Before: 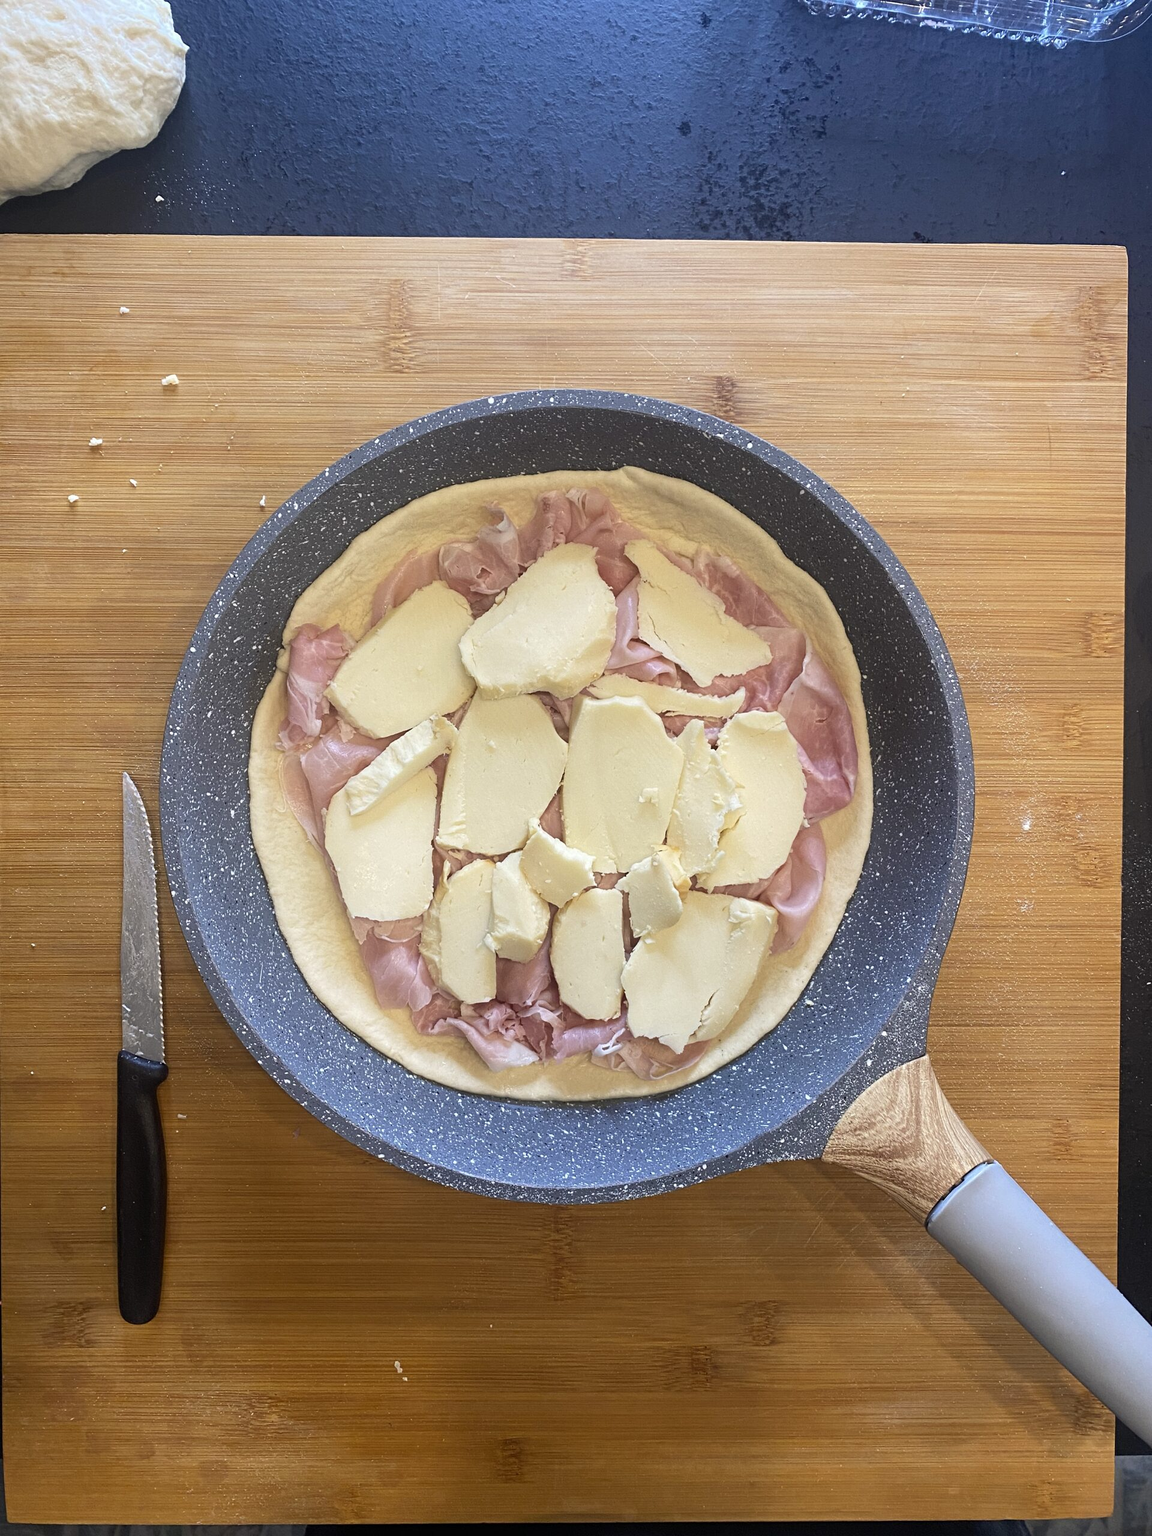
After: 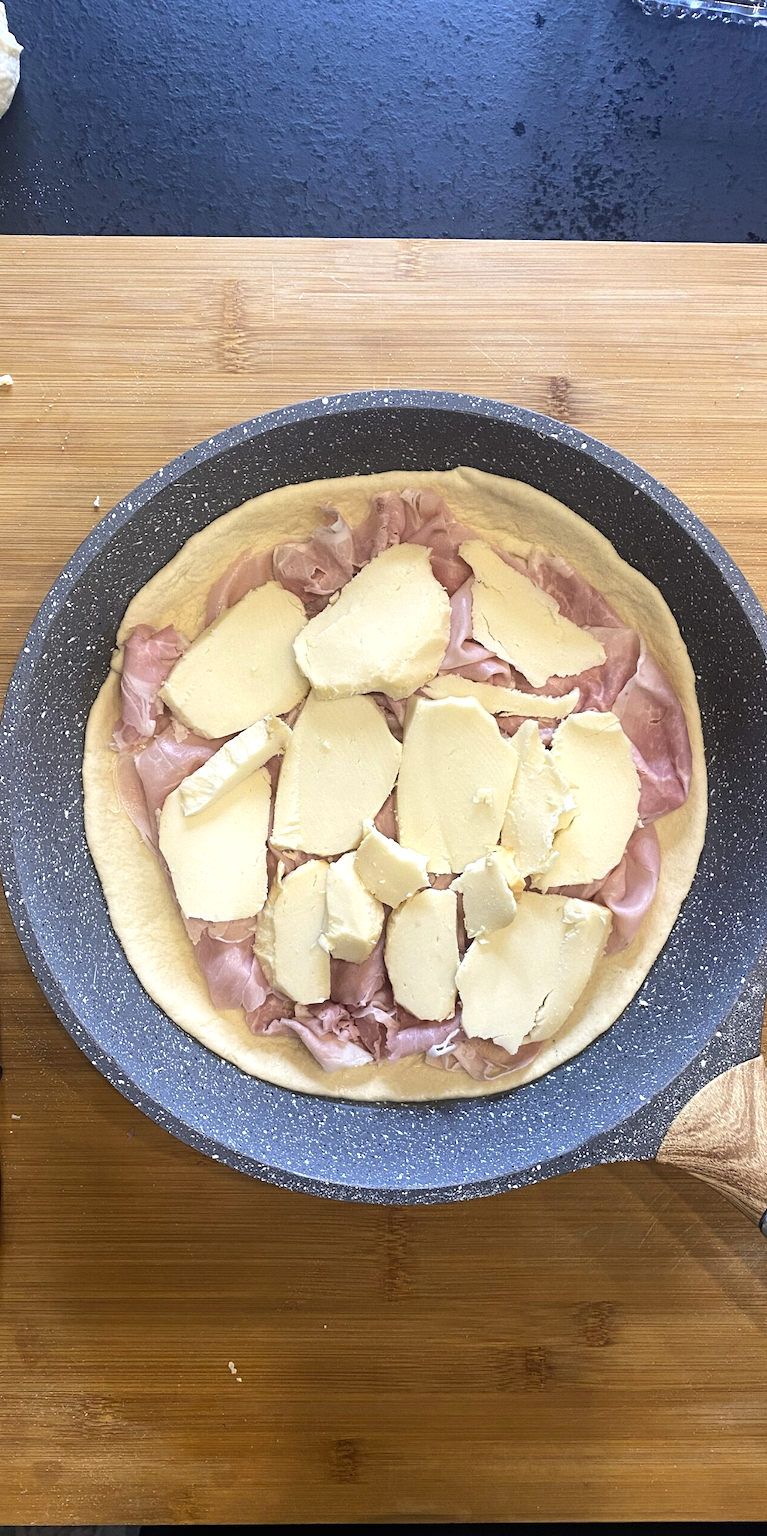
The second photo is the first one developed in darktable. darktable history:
tone equalizer: -8 EV -0.417 EV, -7 EV -0.389 EV, -6 EV -0.333 EV, -5 EV -0.222 EV, -3 EV 0.222 EV, -2 EV 0.333 EV, -1 EV 0.389 EV, +0 EV 0.417 EV, edges refinement/feathering 500, mask exposure compensation -1.57 EV, preserve details no
crop and rotate: left 14.436%, right 18.898%
